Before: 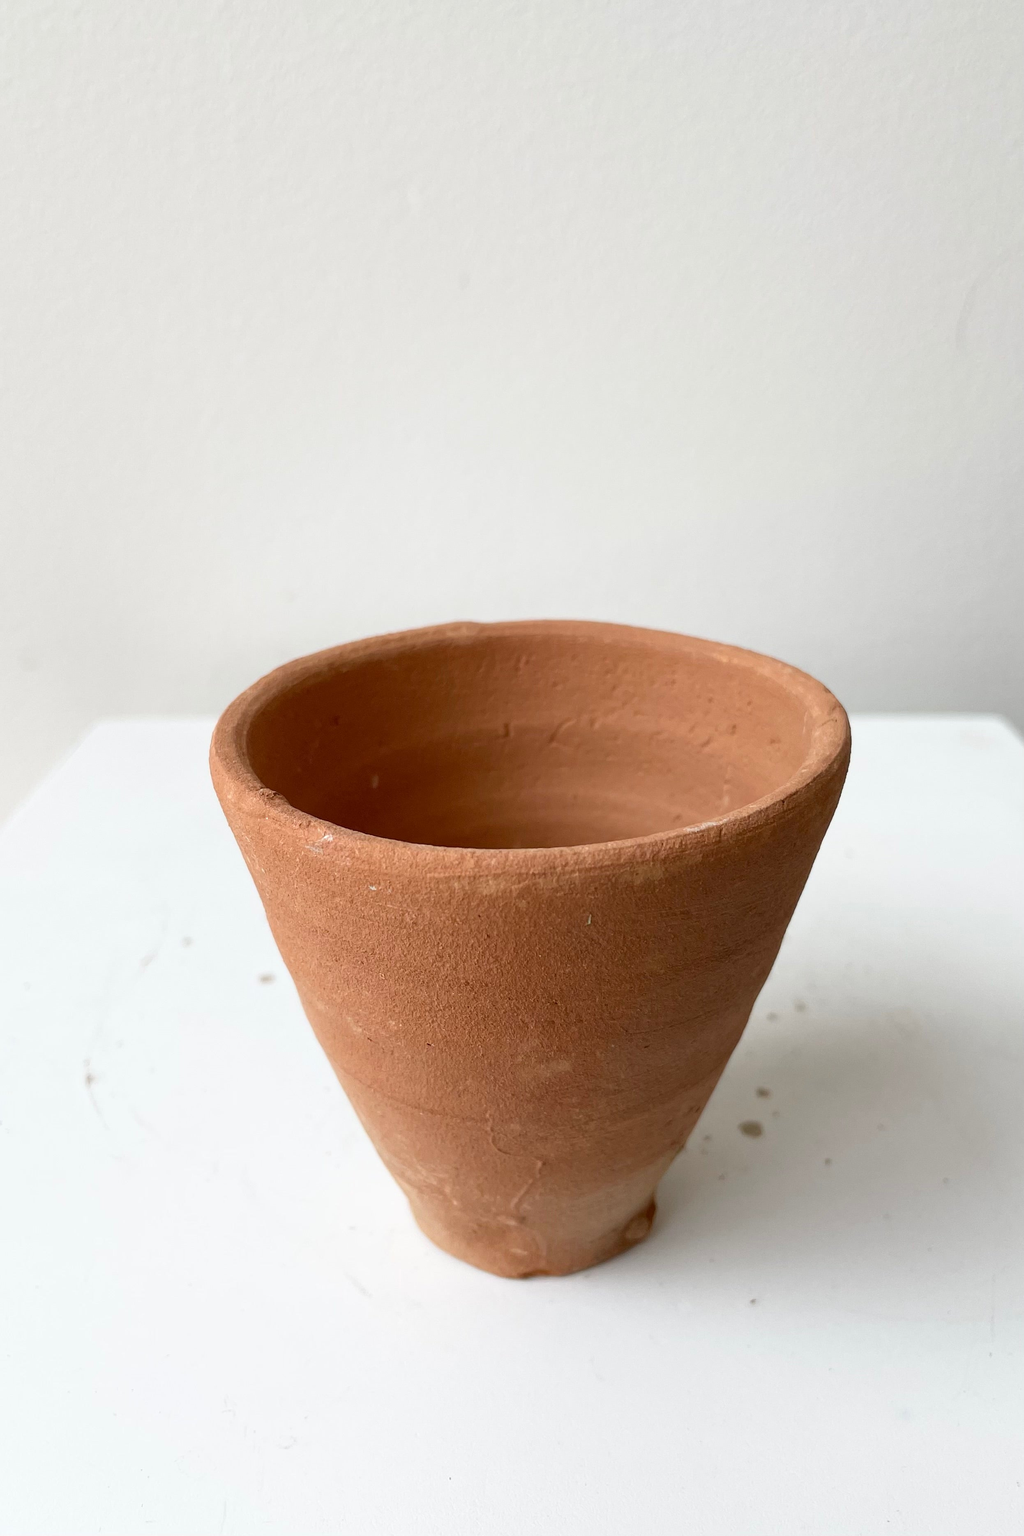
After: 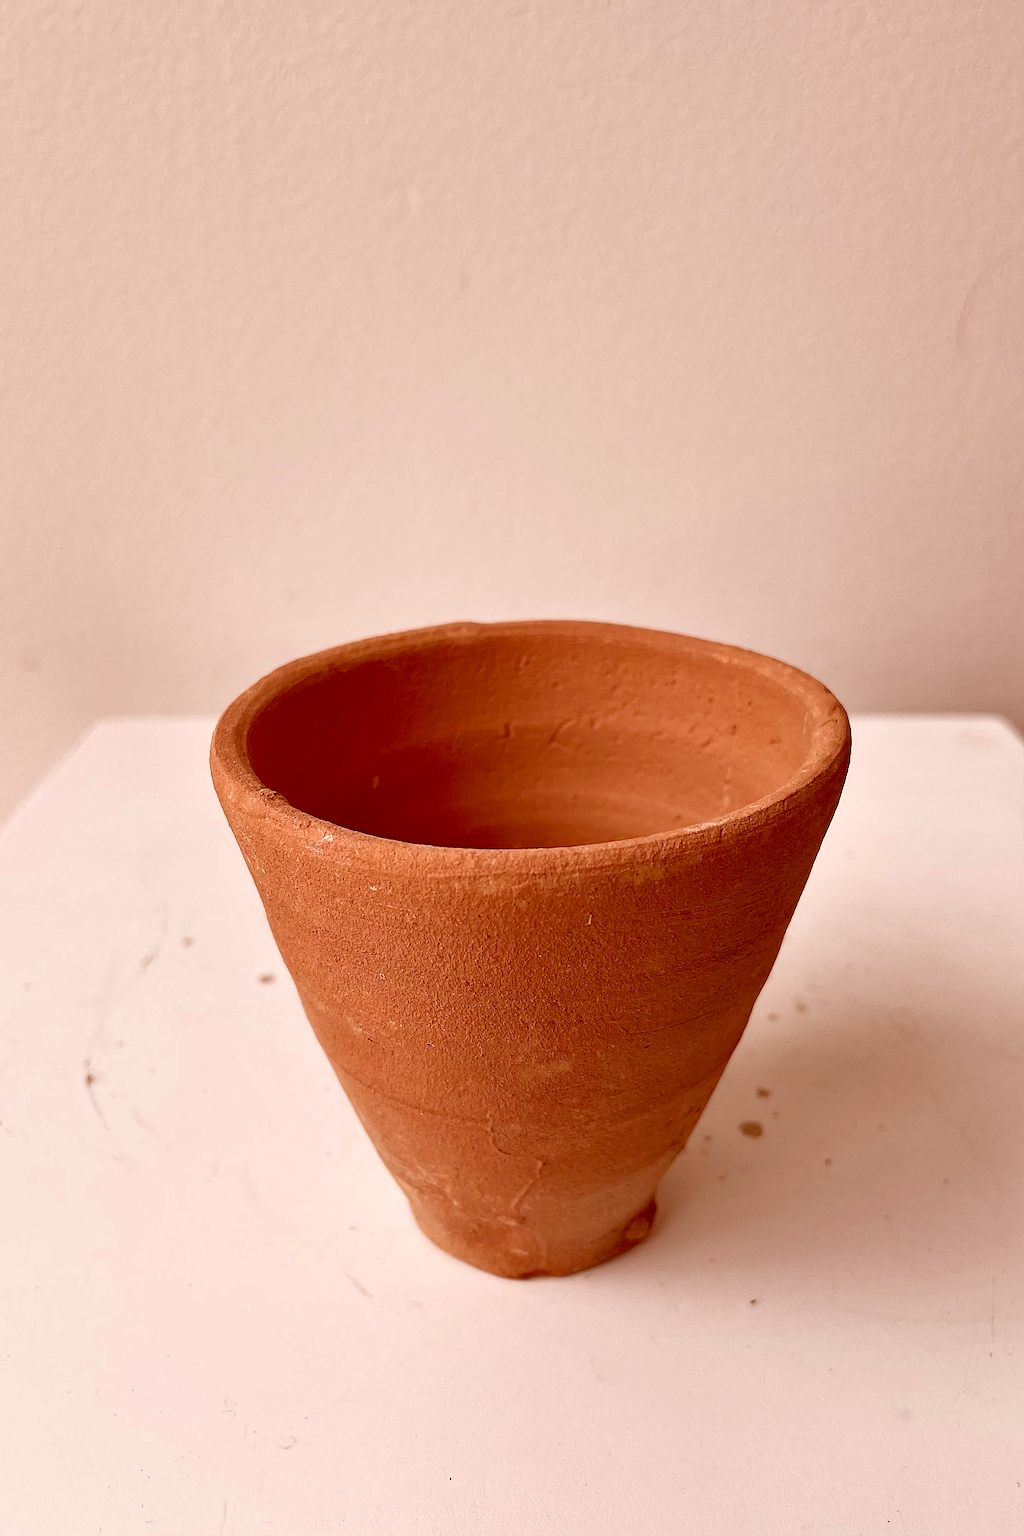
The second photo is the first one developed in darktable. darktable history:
shadows and highlights: shadows 43.71, white point adjustment -1.46, soften with gaussian
color correction: highlights a* 9.03, highlights b* 8.71, shadows a* 40, shadows b* 40, saturation 0.8
haze removal: strength 0.29, distance 0.25, compatibility mode true, adaptive false
sharpen: radius 1.4, amount 1.25, threshold 0.7
